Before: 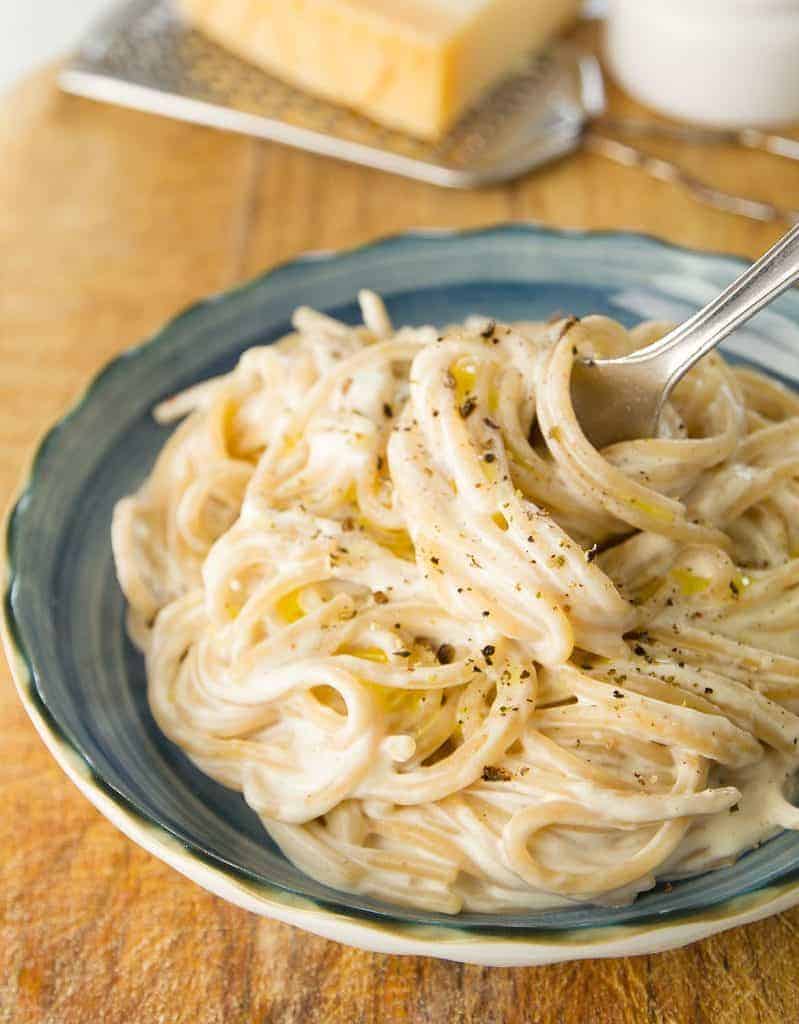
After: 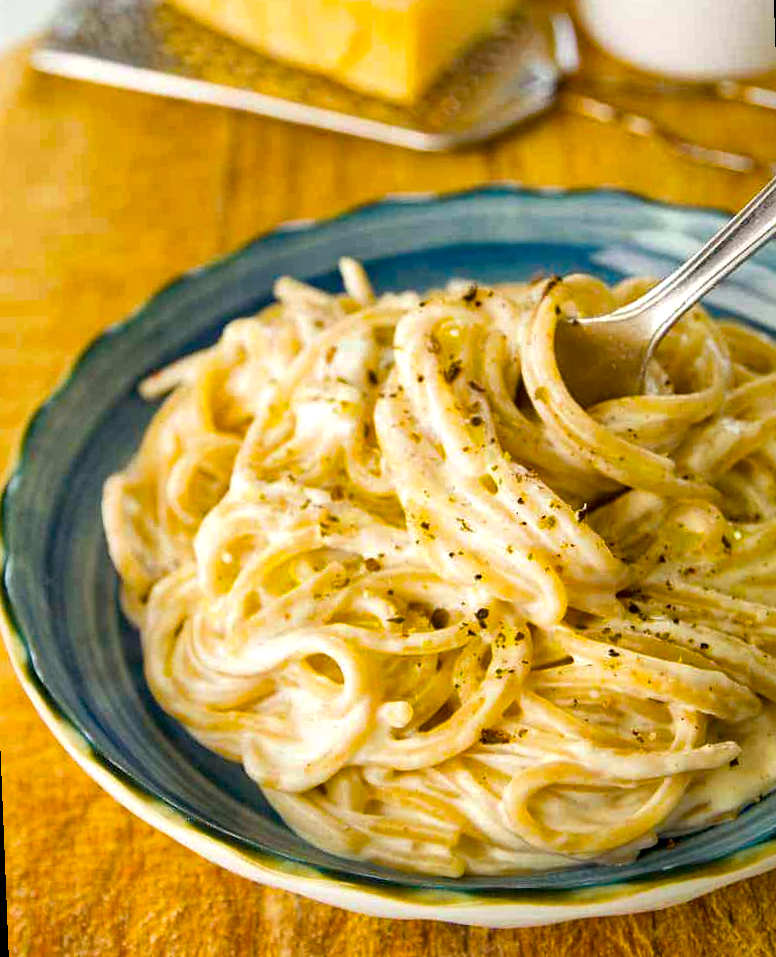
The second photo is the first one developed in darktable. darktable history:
haze removal: strength 0.29, distance 0.25, compatibility mode true, adaptive false
rotate and perspective: rotation -2.12°, lens shift (vertical) 0.009, lens shift (horizontal) -0.008, automatic cropping original format, crop left 0.036, crop right 0.964, crop top 0.05, crop bottom 0.959
local contrast: mode bilateral grid, contrast 20, coarseness 50, detail 150%, midtone range 0.2
color balance rgb: linear chroma grading › global chroma 15%, perceptual saturation grading › global saturation 30%
